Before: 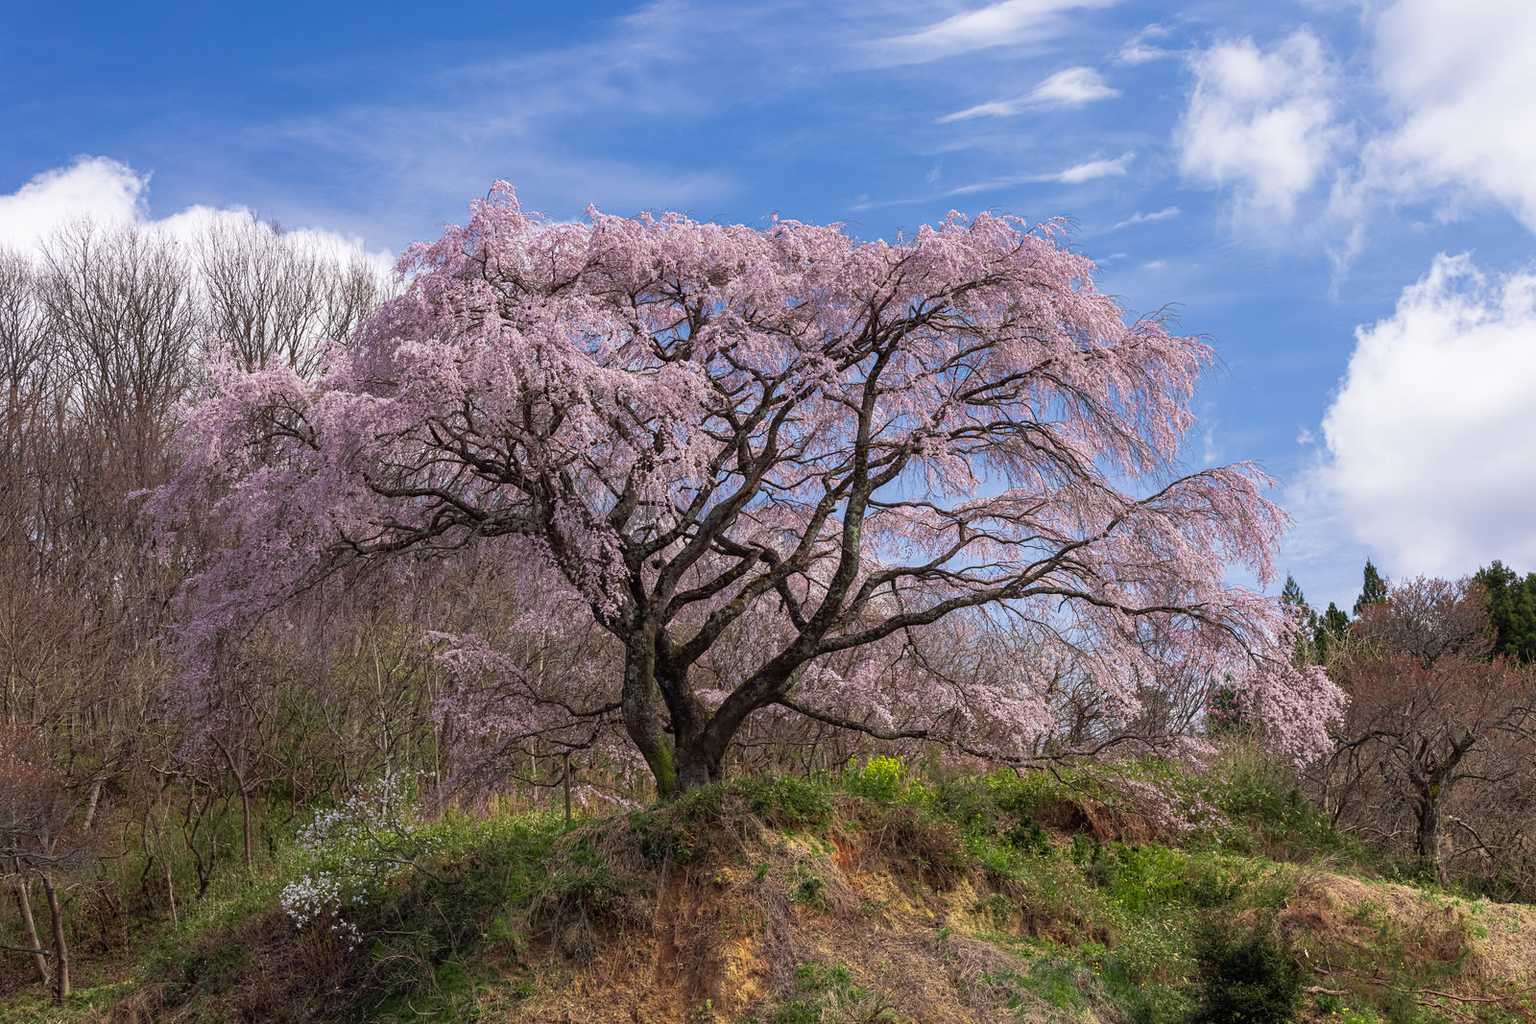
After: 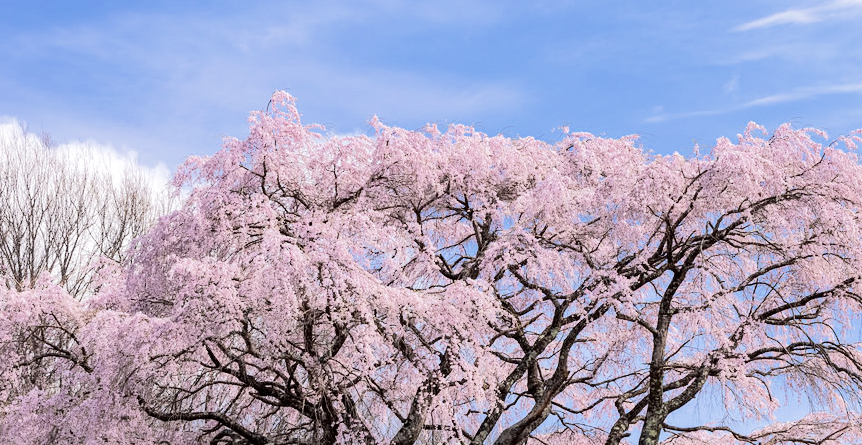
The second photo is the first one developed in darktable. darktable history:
exposure: black level correction 0.004, exposure 0.015 EV, compensate highlight preservation false
tone equalizer: -7 EV 0.147 EV, -6 EV 0.572 EV, -5 EV 1.13 EV, -4 EV 1.32 EV, -3 EV 1.18 EV, -2 EV 0.6 EV, -1 EV 0.147 EV, edges refinement/feathering 500, mask exposure compensation -1.57 EV, preserve details no
crop: left 15.115%, top 9.157%, right 30.96%, bottom 49.083%
contrast brightness saturation: contrast 0.06, brightness -0.012, saturation -0.229
